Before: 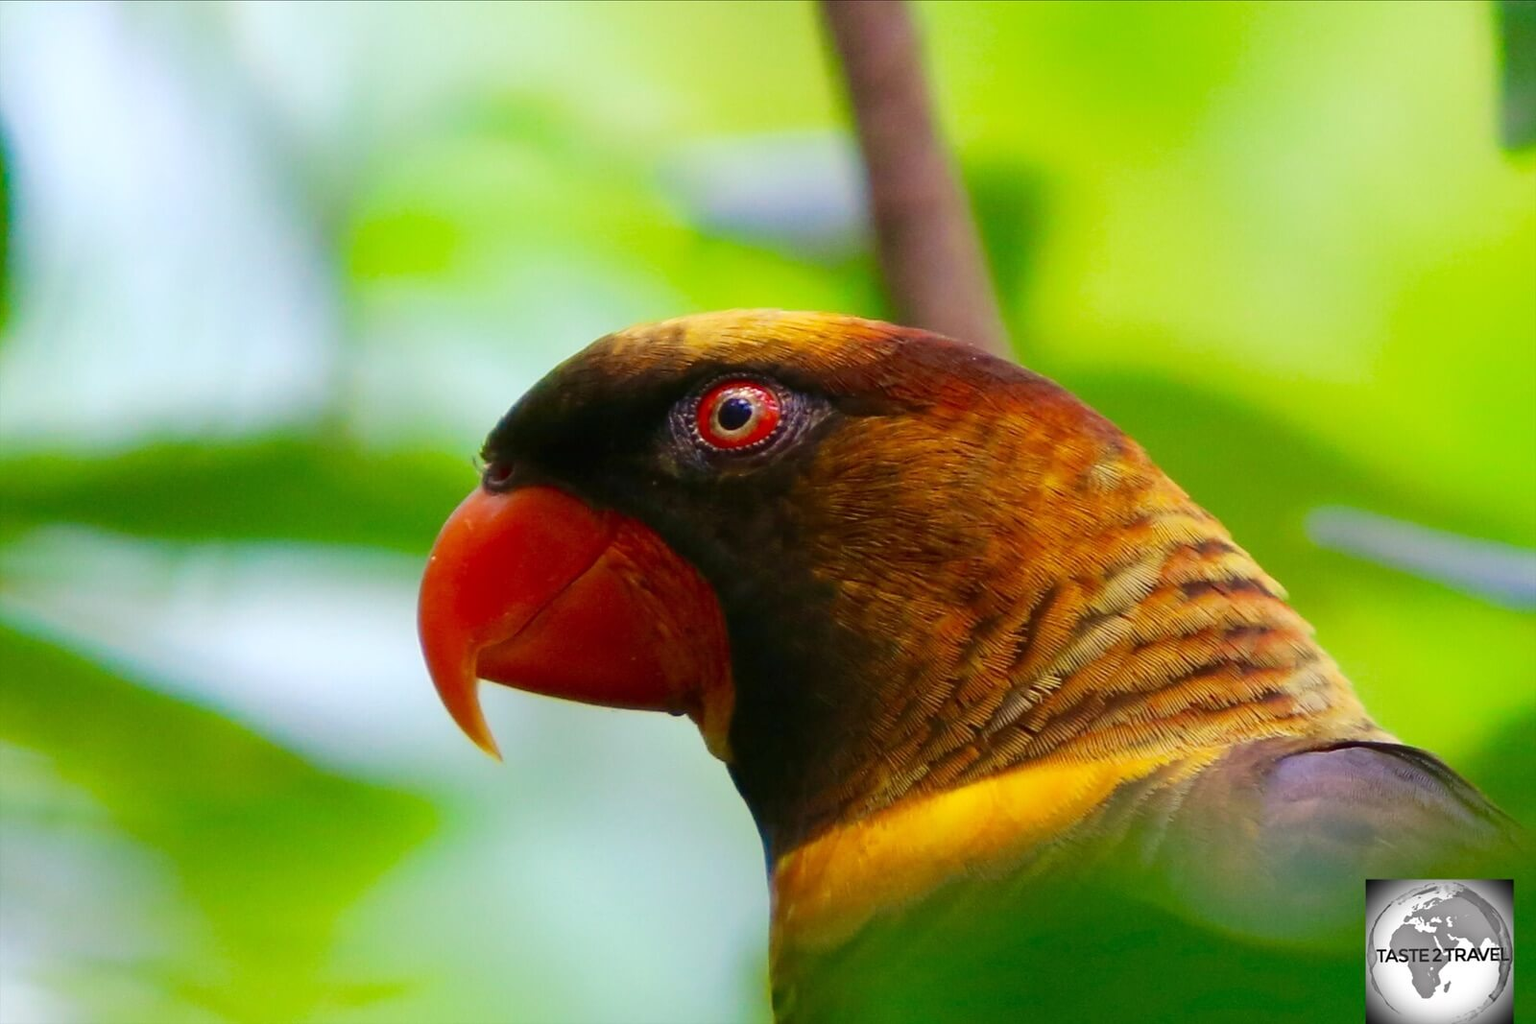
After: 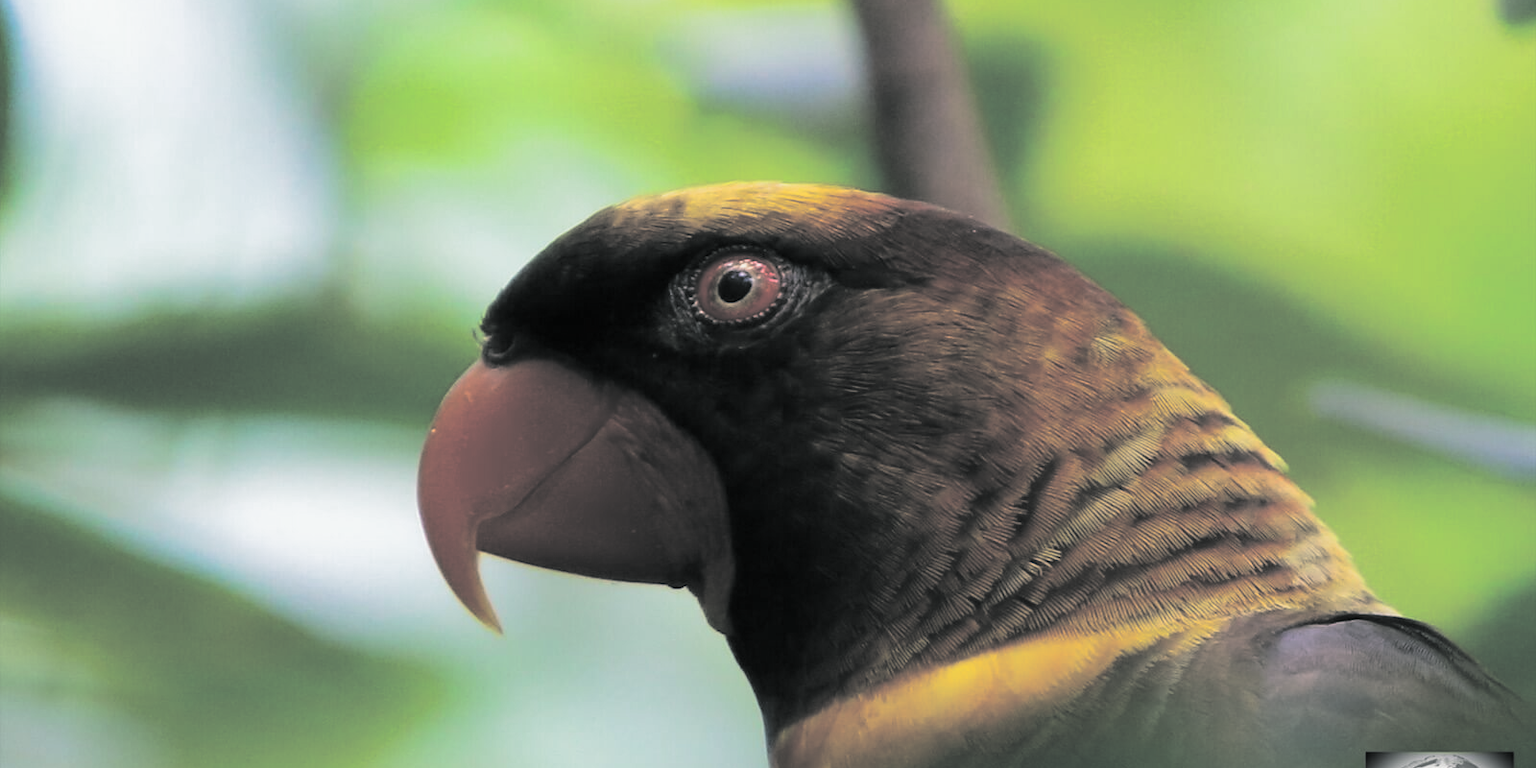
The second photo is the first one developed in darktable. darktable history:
color zones: curves: ch0 [(0, 0.613) (0.01, 0.613) (0.245, 0.448) (0.498, 0.529) (0.642, 0.665) (0.879, 0.777) (0.99, 0.613)]; ch1 [(0, 0) (0.143, 0) (0.286, 0) (0.429, 0) (0.571, 0) (0.714, 0) (0.857, 0)], mix -93.41%
crop and rotate: top 12.5%, bottom 12.5%
split-toning: shadows › hue 190.8°, shadows › saturation 0.05, highlights › hue 54°, highlights › saturation 0.05, compress 0%
